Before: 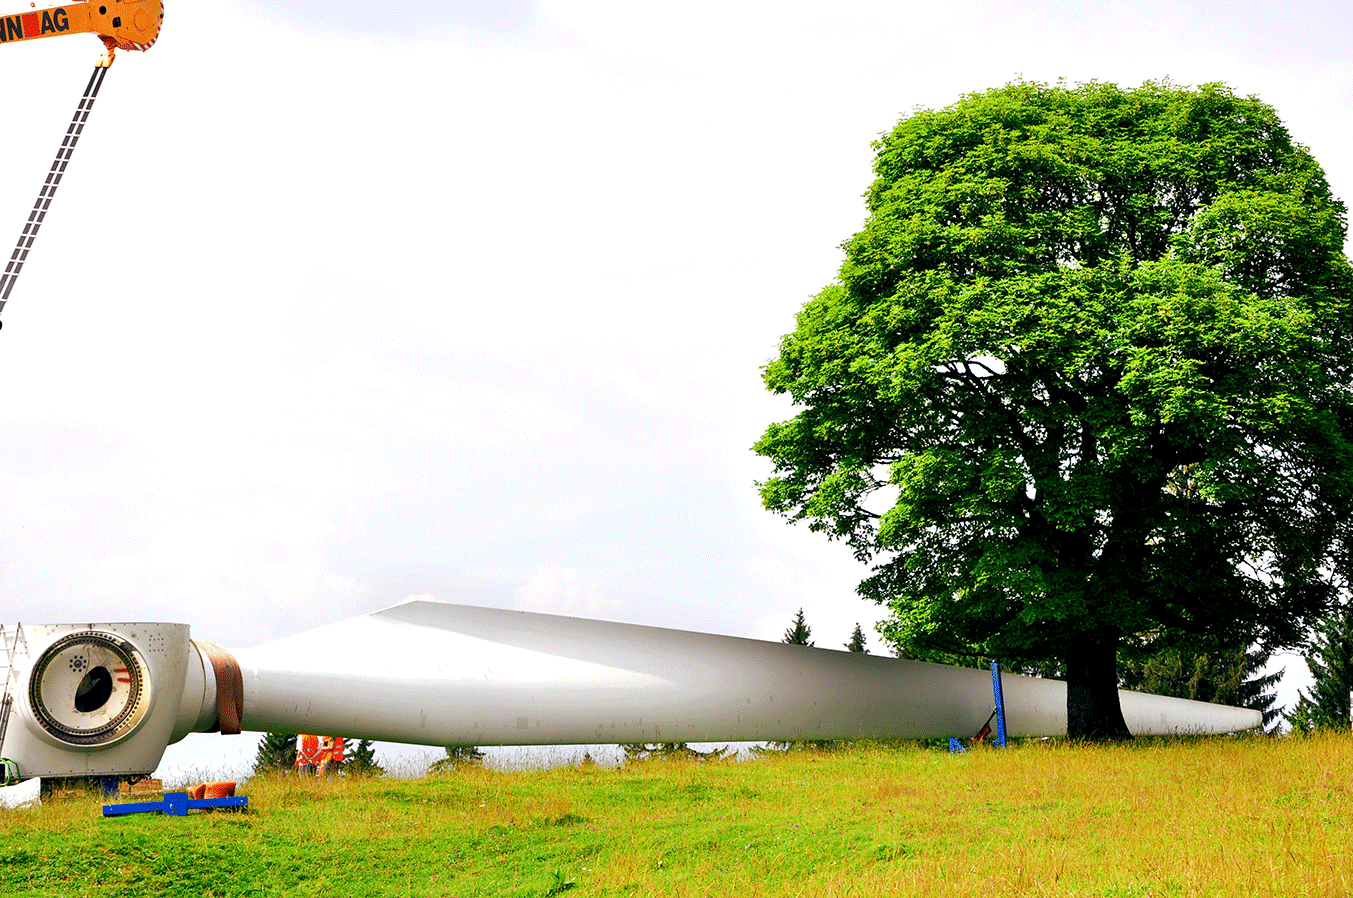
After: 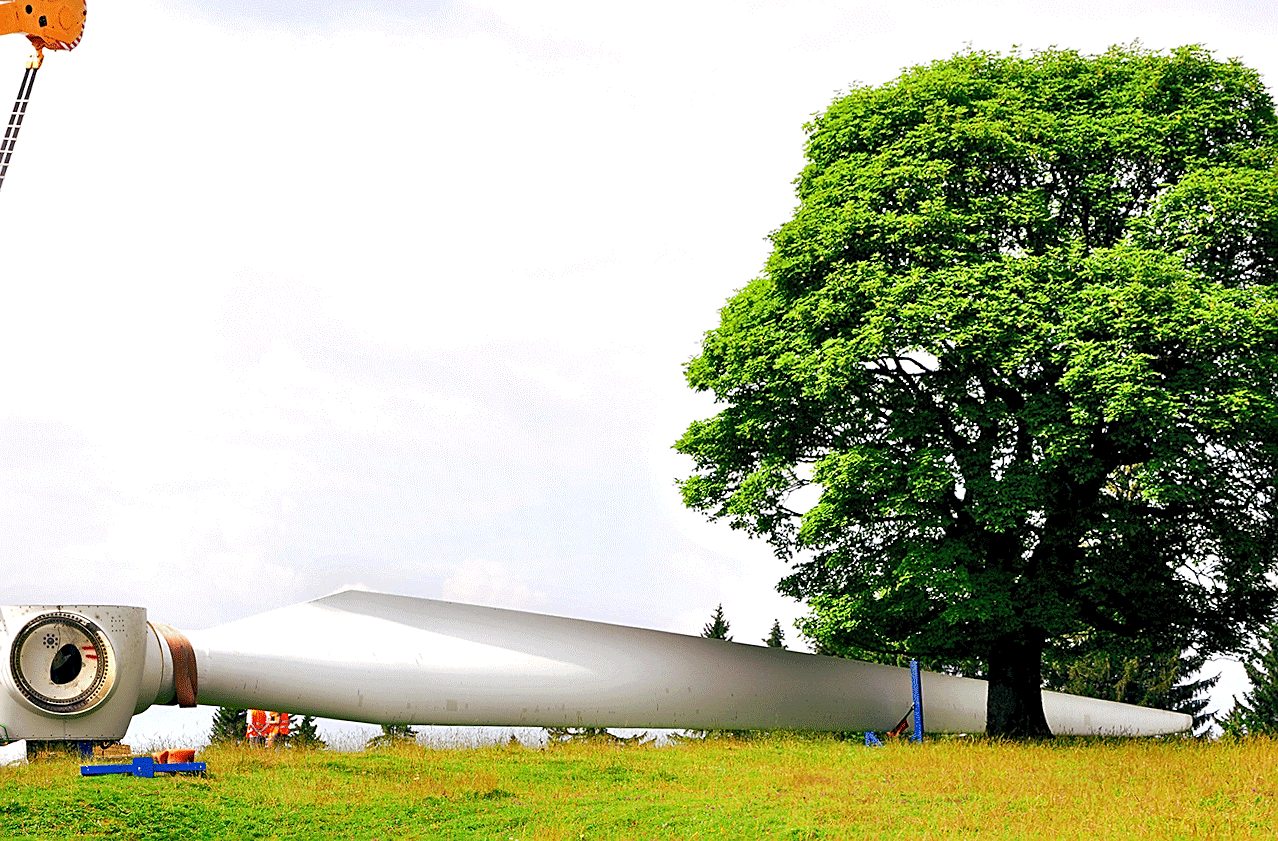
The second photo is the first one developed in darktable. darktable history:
sharpen: on, module defaults
rotate and perspective: rotation 0.062°, lens shift (vertical) 0.115, lens shift (horizontal) -0.133, crop left 0.047, crop right 0.94, crop top 0.061, crop bottom 0.94
shadows and highlights: shadows 62.66, white point adjustment 0.37, highlights -34.44, compress 83.82%
